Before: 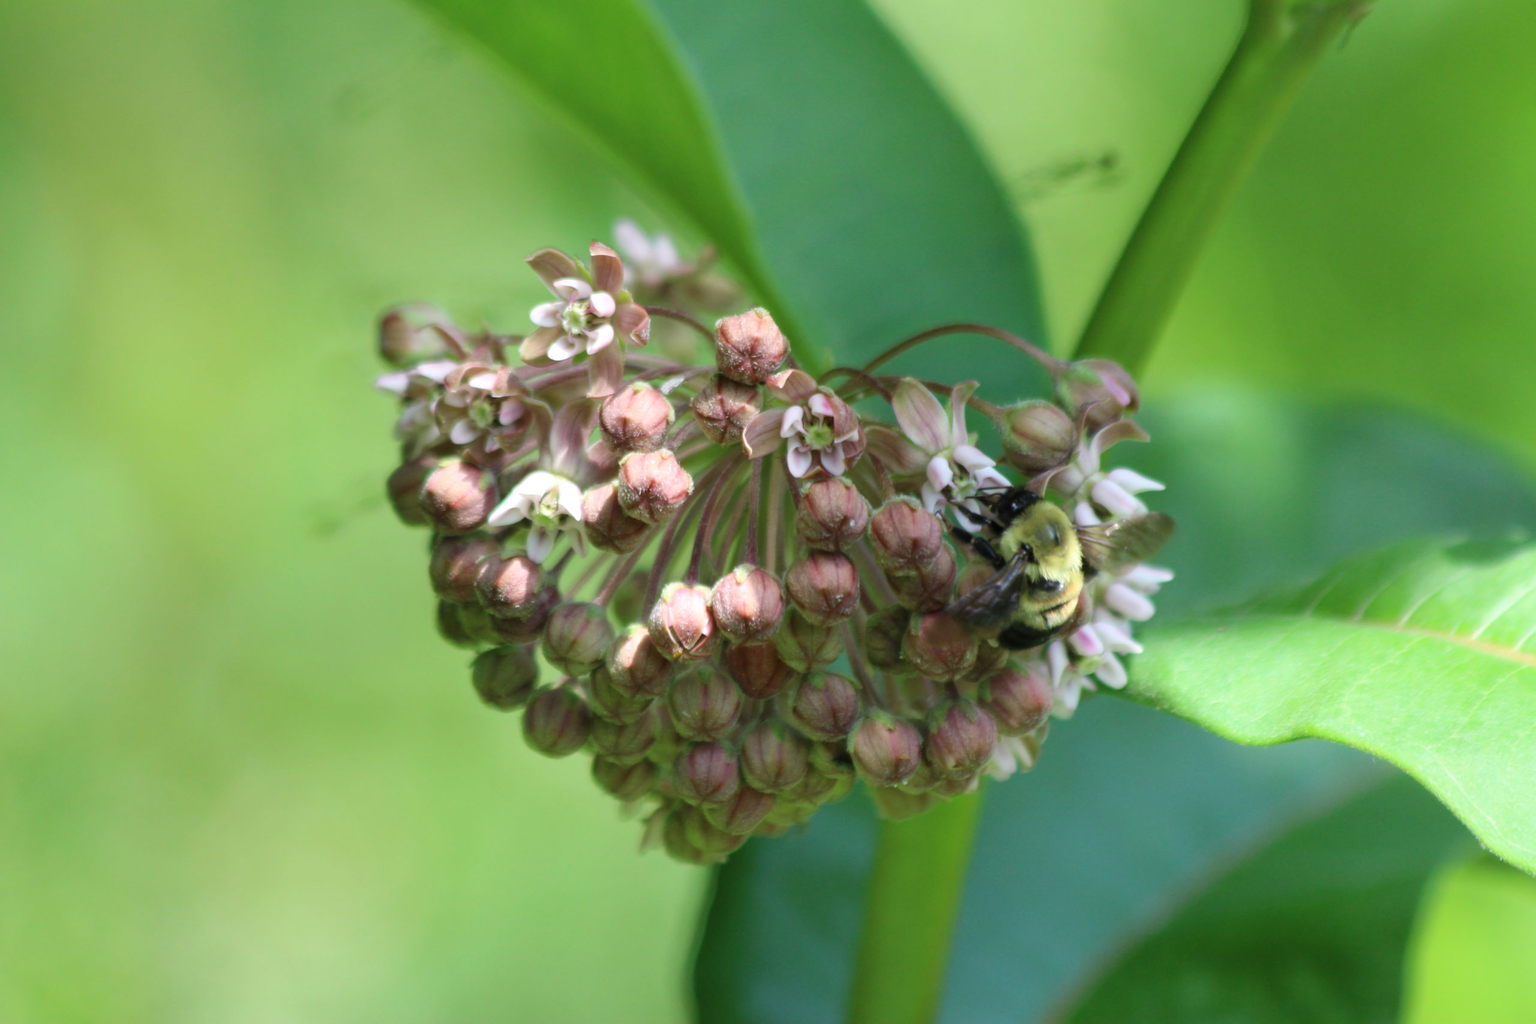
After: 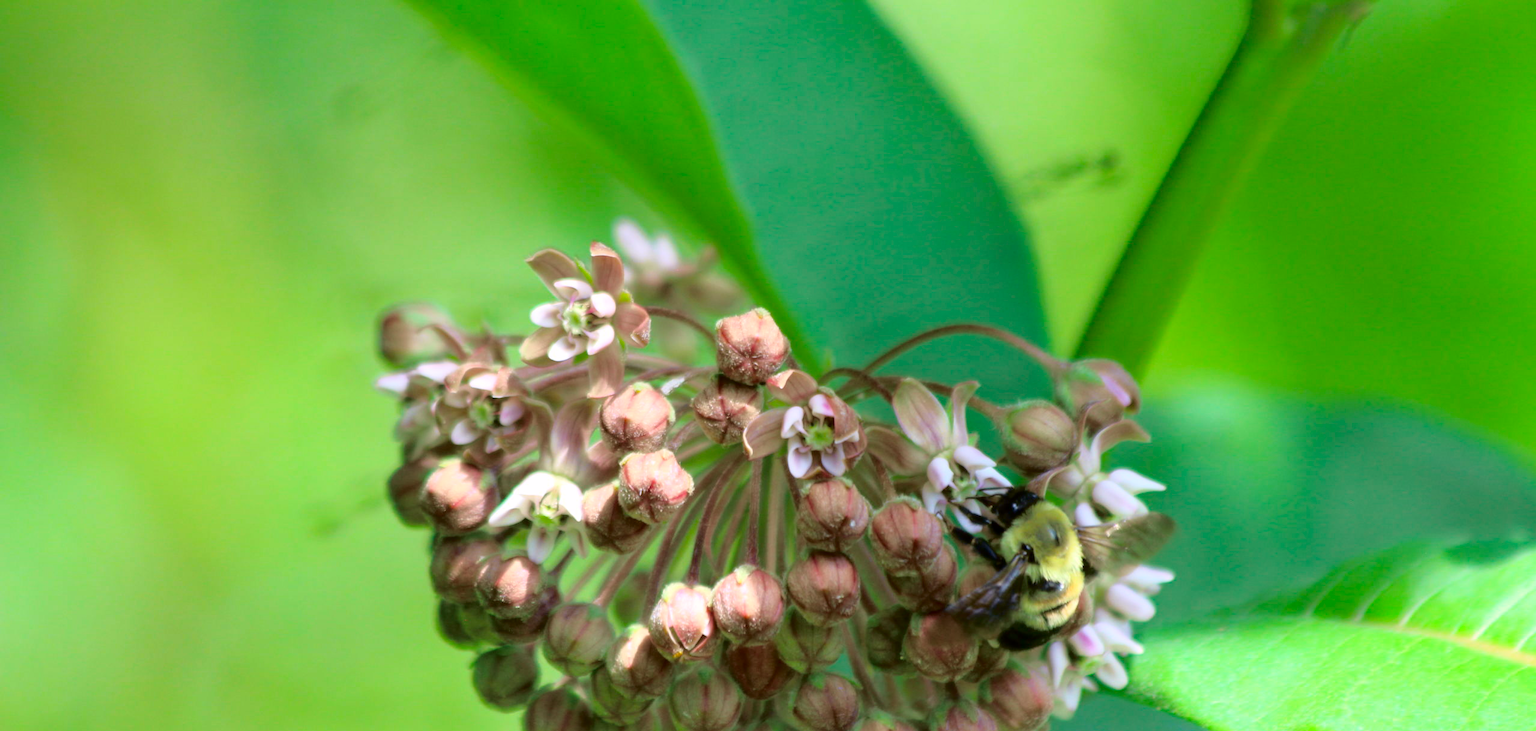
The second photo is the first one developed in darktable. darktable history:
crop: bottom 28.576%
tone curve: curves: ch0 [(0.024, 0) (0.075, 0.034) (0.145, 0.098) (0.257, 0.259) (0.408, 0.45) (0.611, 0.64) (0.81, 0.857) (1, 1)]; ch1 [(0, 0) (0.287, 0.198) (0.501, 0.506) (0.56, 0.57) (0.712, 0.777) (0.976, 0.992)]; ch2 [(0, 0) (0.5, 0.5) (0.523, 0.552) (0.59, 0.603) (0.681, 0.754) (1, 1)], color space Lab, independent channels, preserve colors none
